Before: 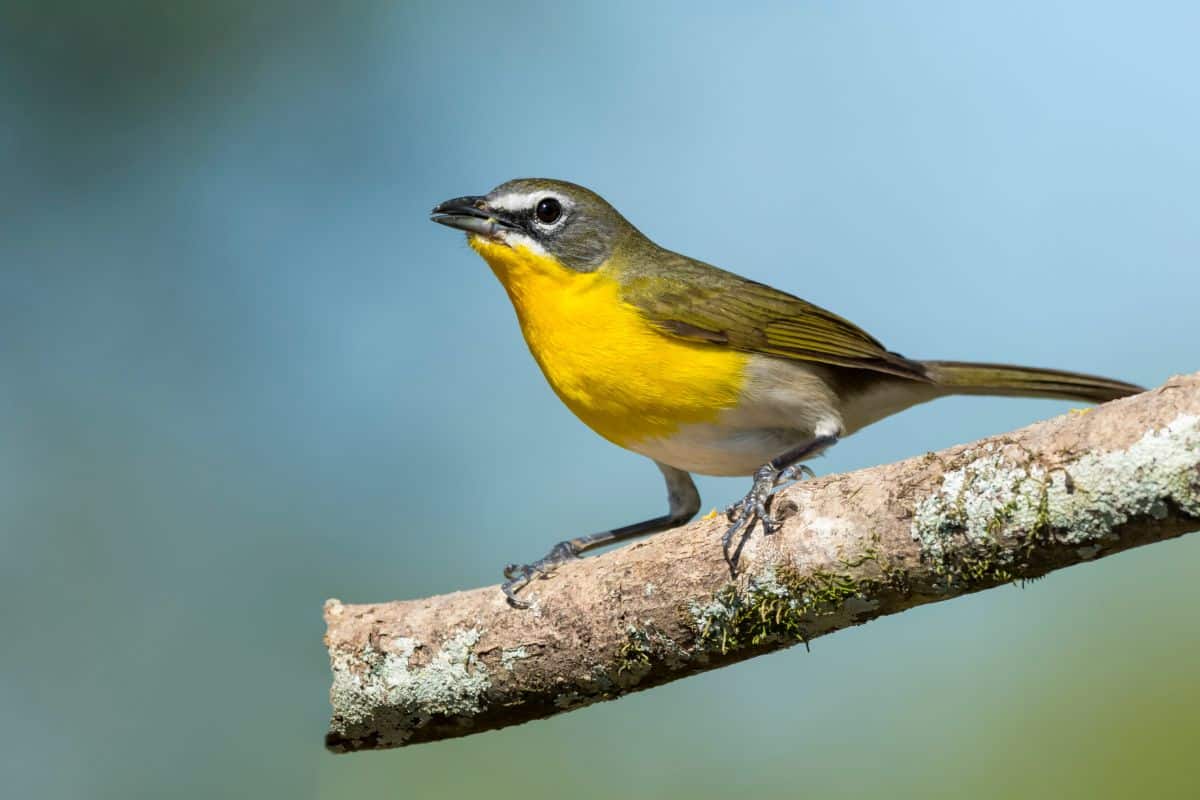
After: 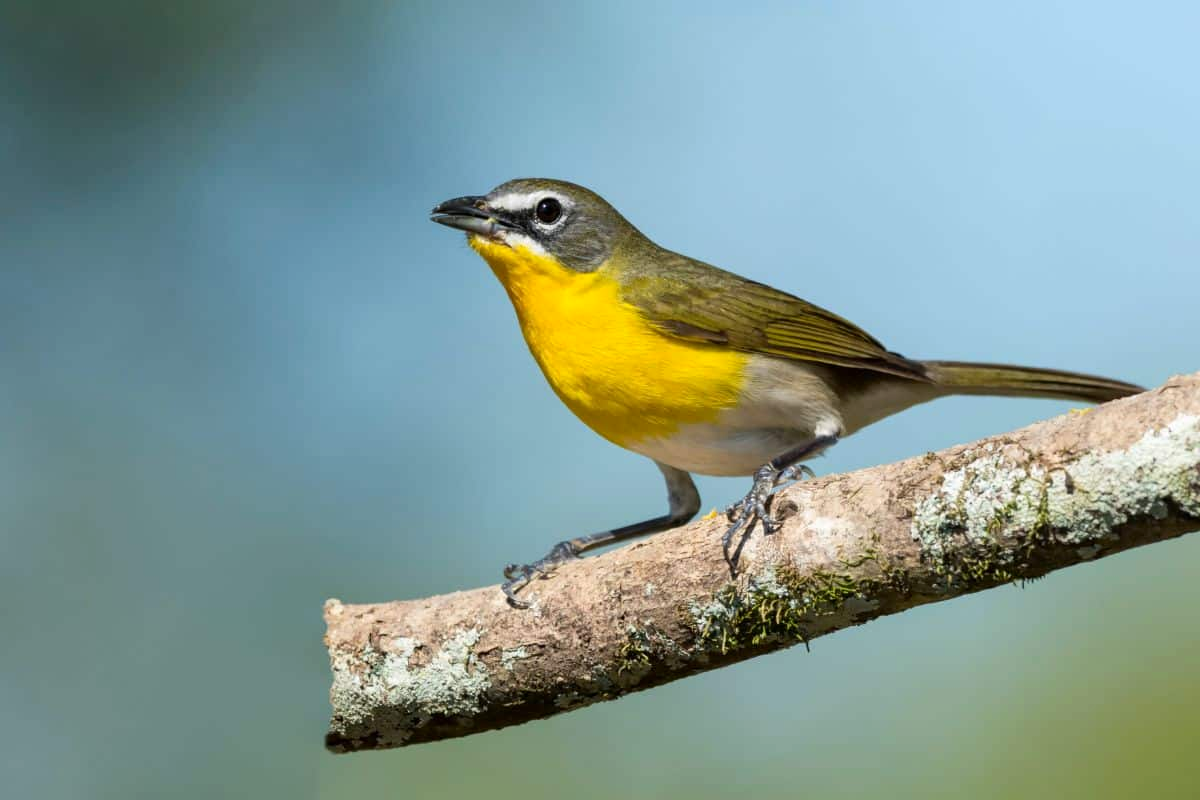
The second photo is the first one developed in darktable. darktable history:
contrast brightness saturation: contrast 0.076, saturation 0.02
